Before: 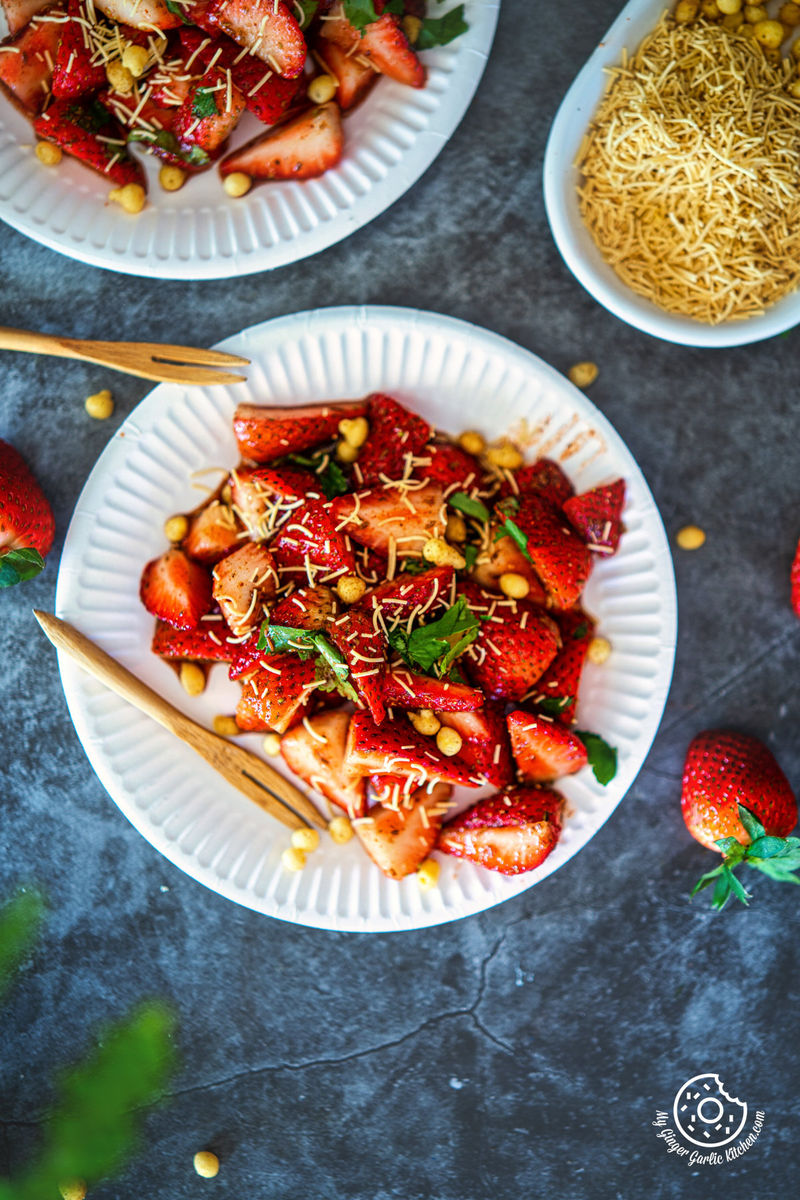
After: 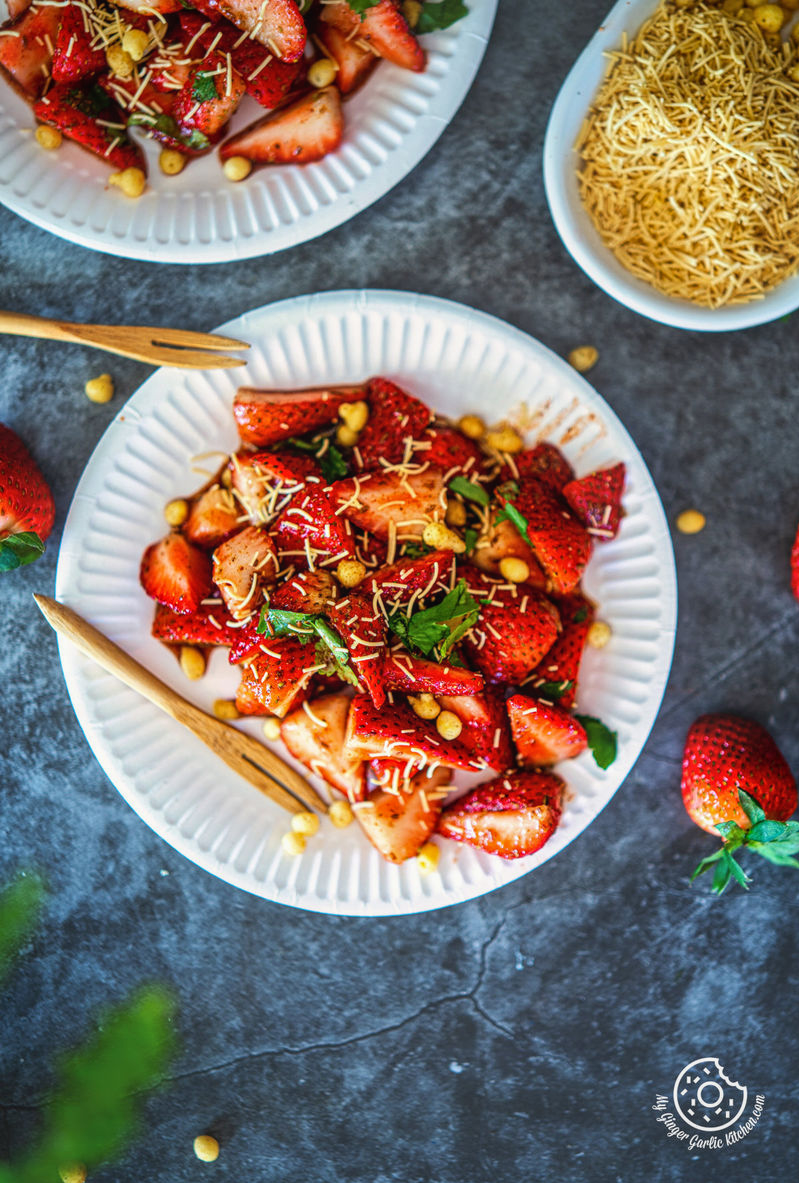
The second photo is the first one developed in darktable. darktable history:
local contrast: detail 110%
crop: top 1.413%, right 0.1%
